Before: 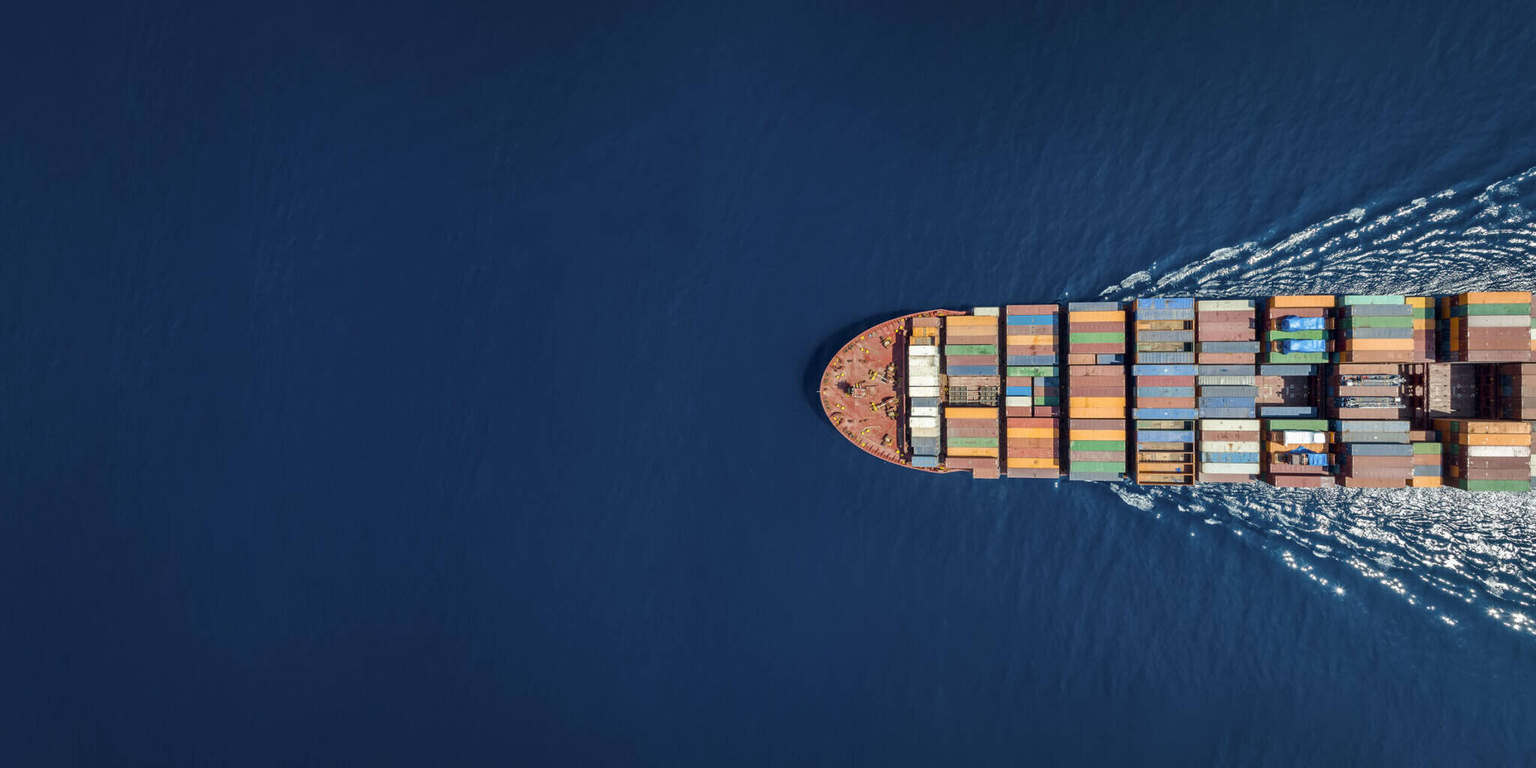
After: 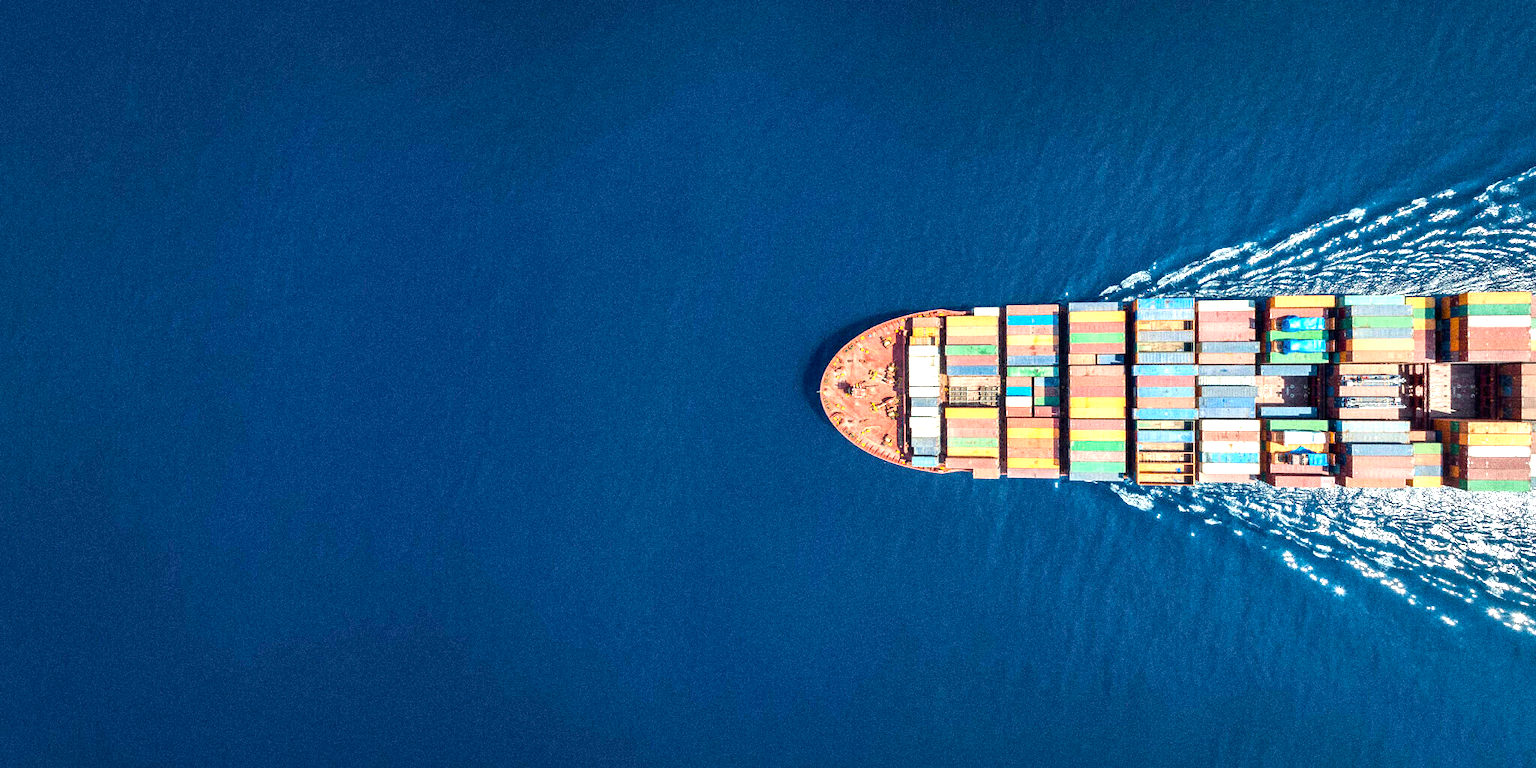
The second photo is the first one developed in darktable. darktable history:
grain: coarseness 14.49 ISO, strength 48.04%, mid-tones bias 35%
exposure: black level correction 0, exposure 1.2 EV, compensate highlight preservation false
